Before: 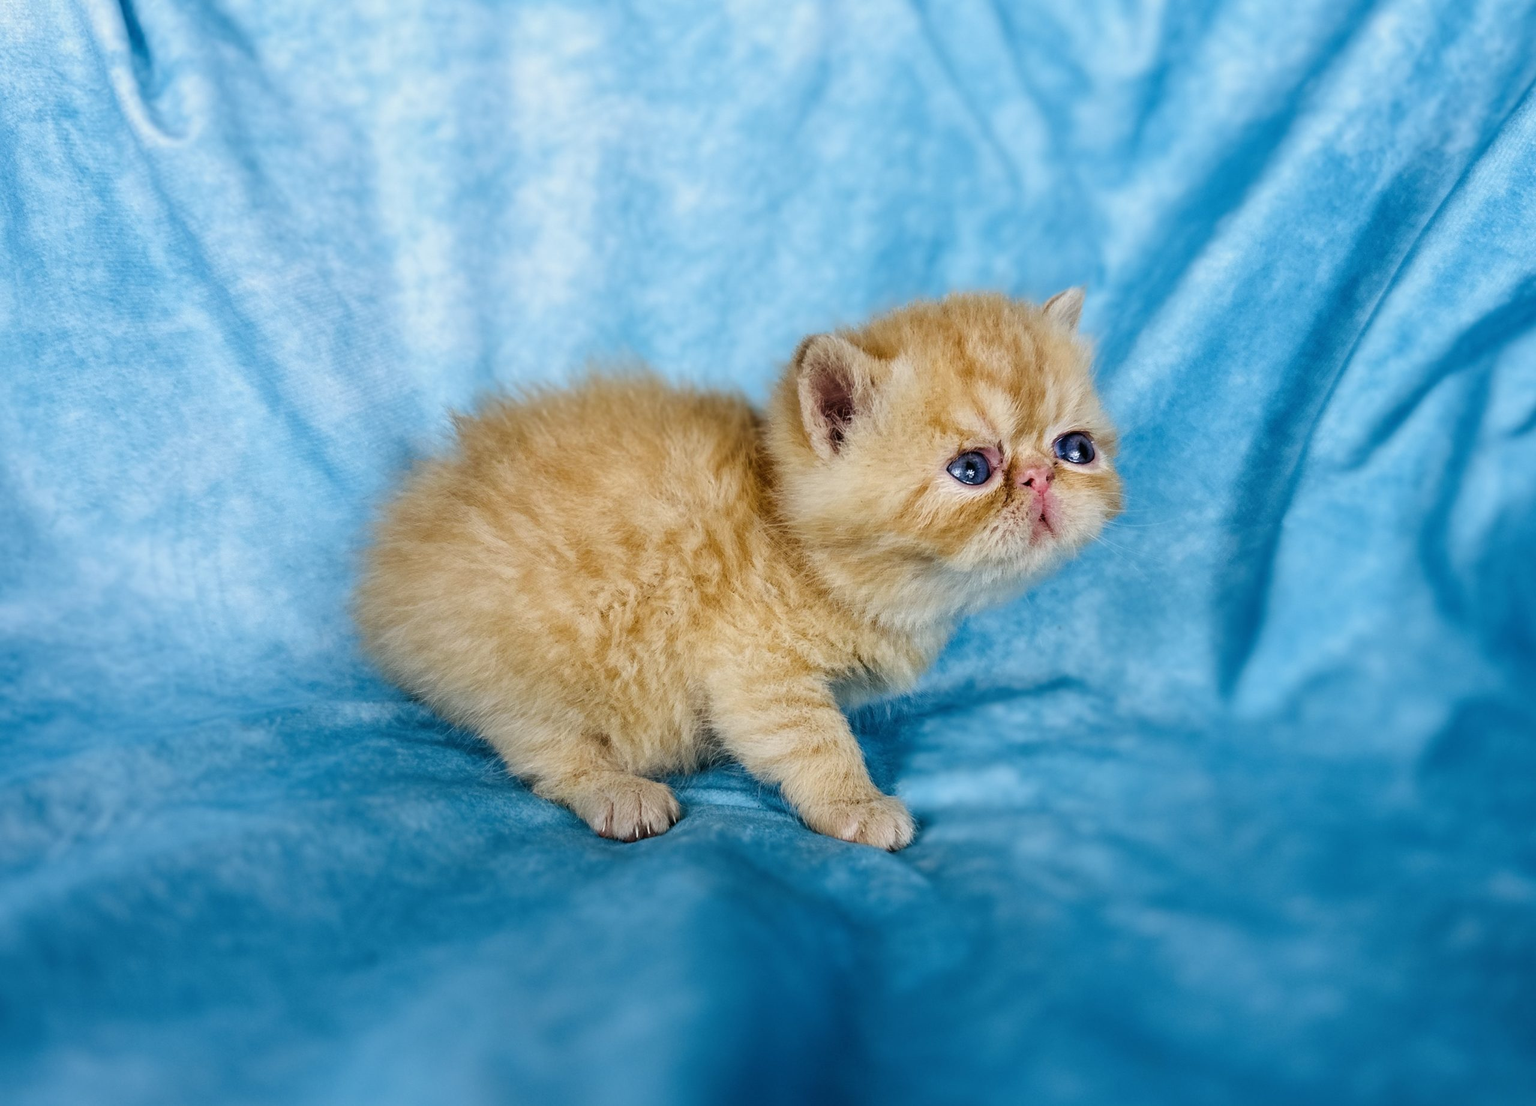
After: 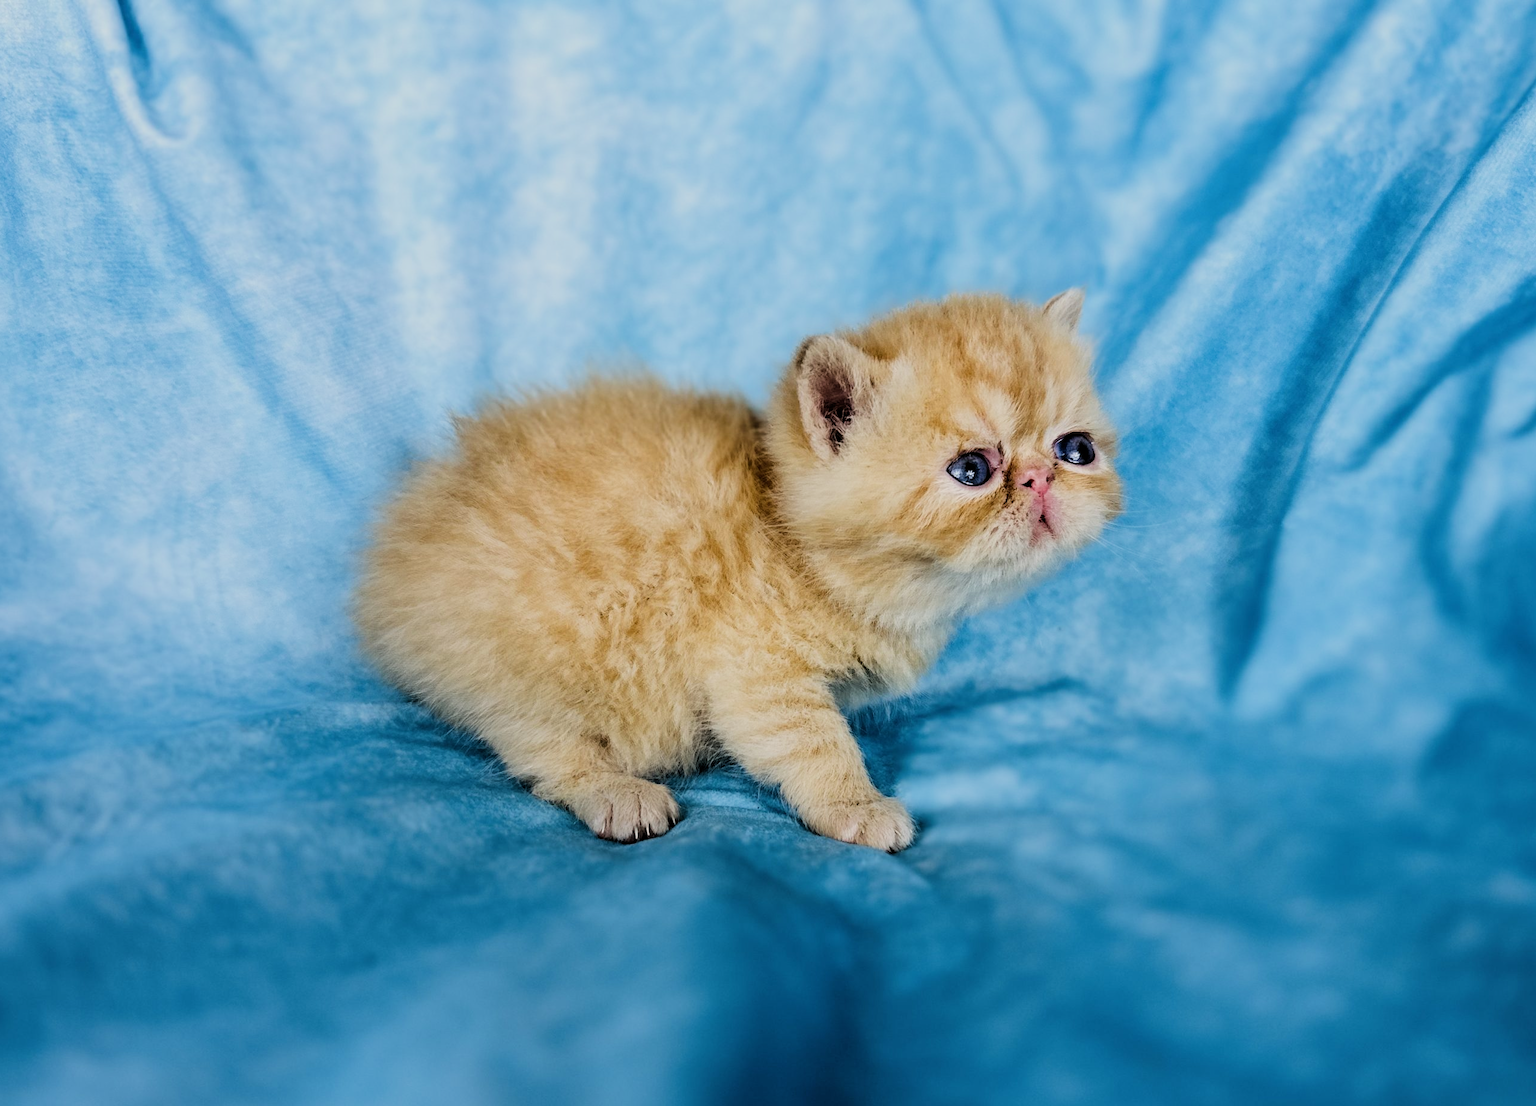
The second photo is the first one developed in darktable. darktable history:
crop and rotate: left 0.126%
filmic rgb: black relative exposure -5 EV, hardness 2.88, contrast 1.3
